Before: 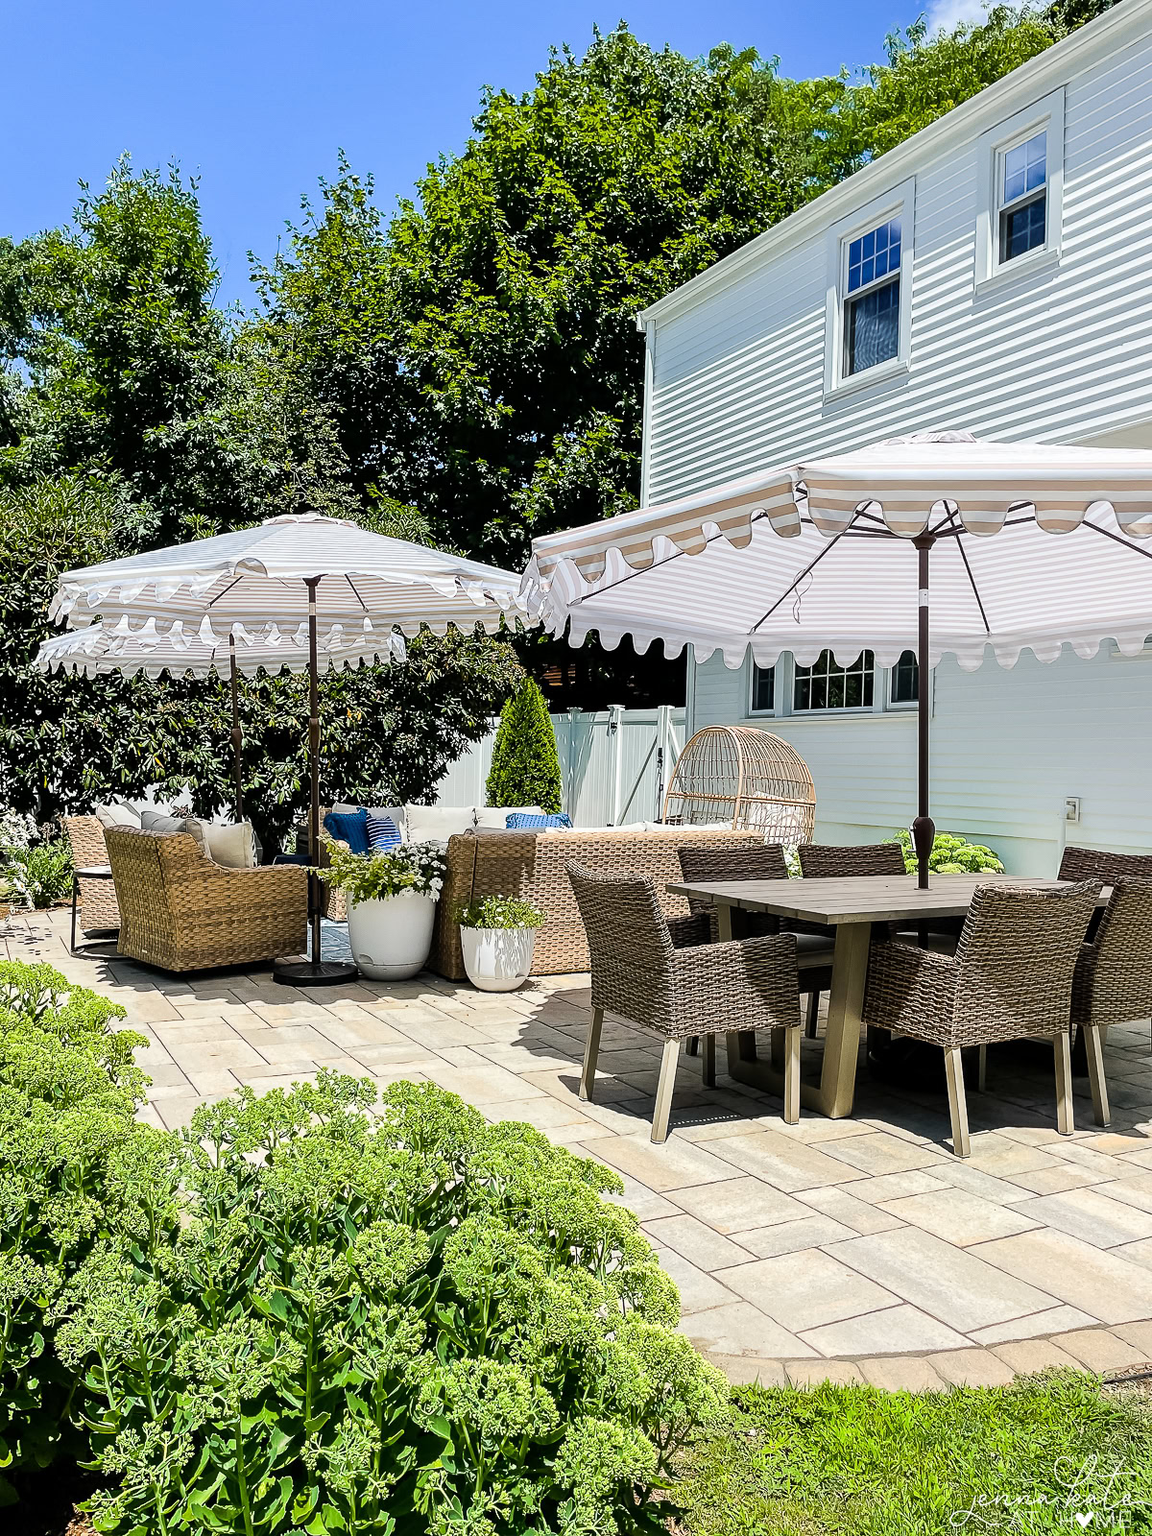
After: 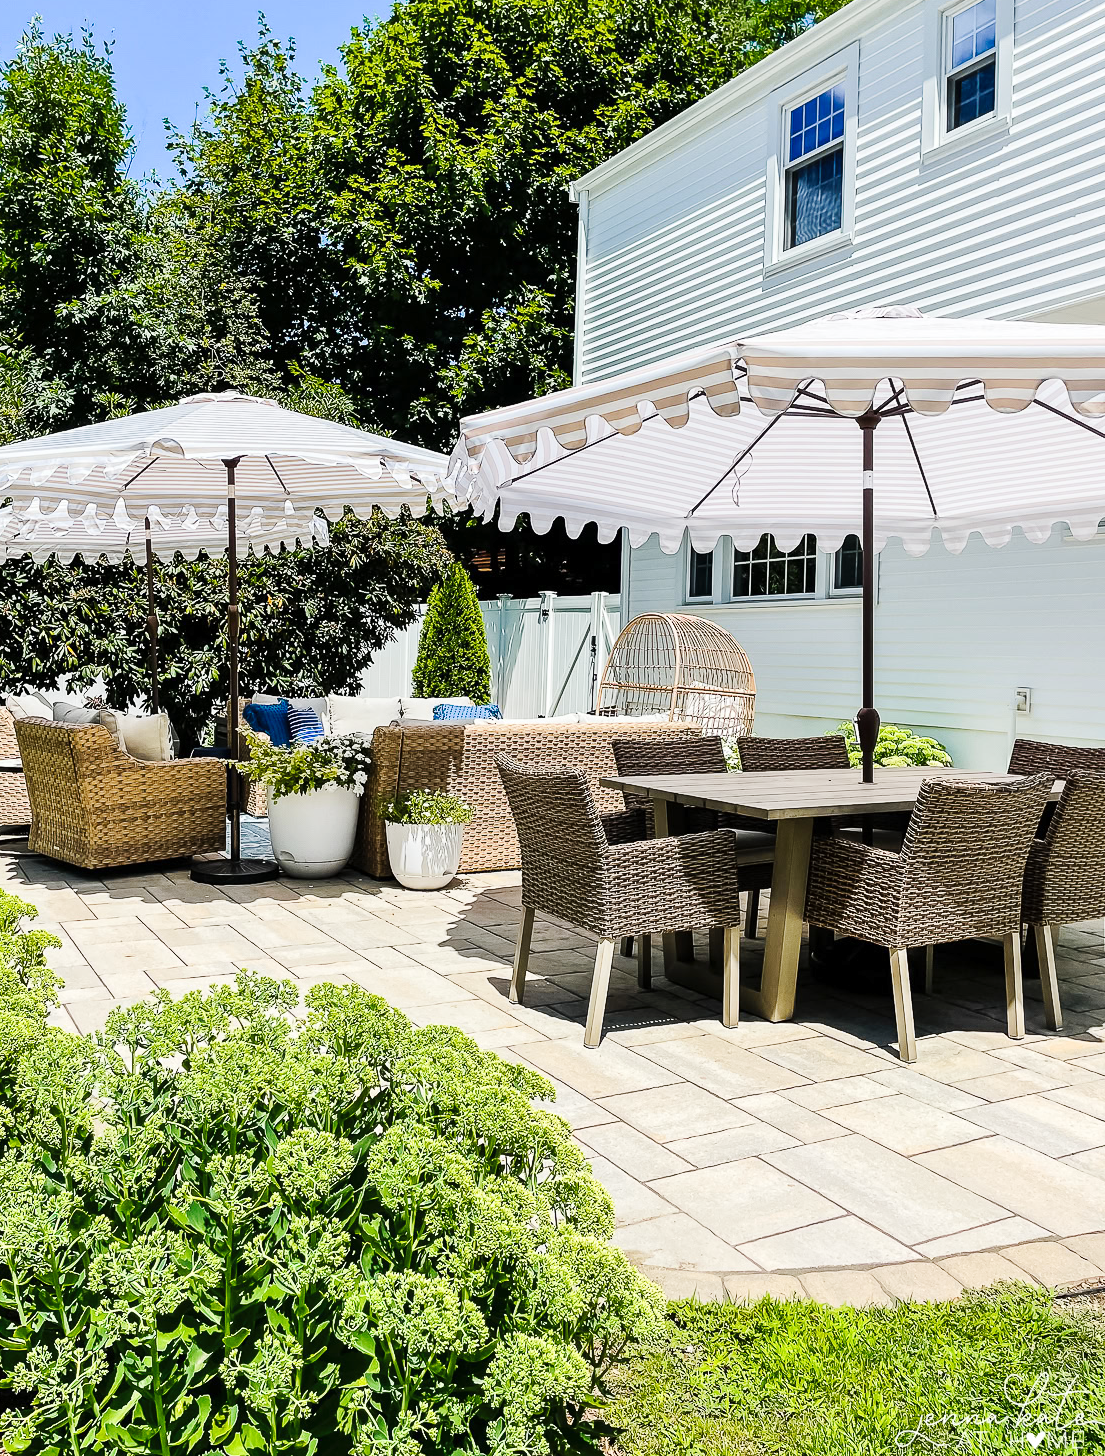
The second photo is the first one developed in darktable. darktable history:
crop and rotate: left 7.889%, top 8.981%
tone curve: curves: ch0 [(0, 0) (0.003, 0.005) (0.011, 0.013) (0.025, 0.027) (0.044, 0.044) (0.069, 0.06) (0.1, 0.081) (0.136, 0.114) (0.177, 0.16) (0.224, 0.211) (0.277, 0.277) (0.335, 0.354) (0.399, 0.435) (0.468, 0.538) (0.543, 0.626) (0.623, 0.708) (0.709, 0.789) (0.801, 0.867) (0.898, 0.935) (1, 1)], preserve colors none
